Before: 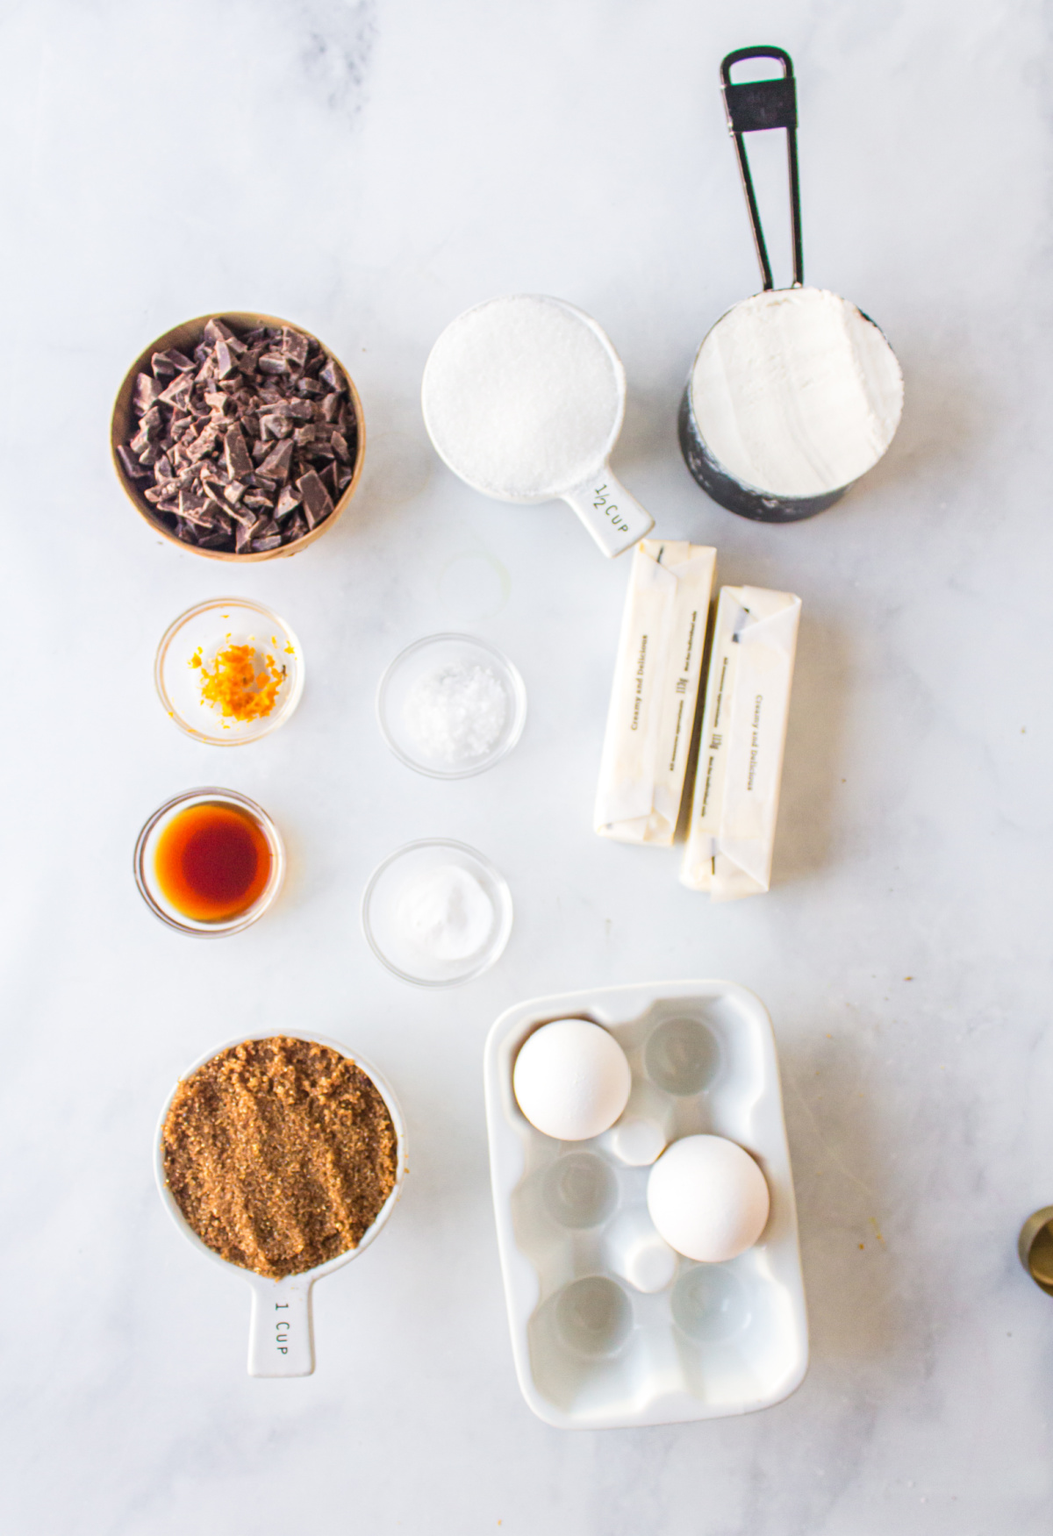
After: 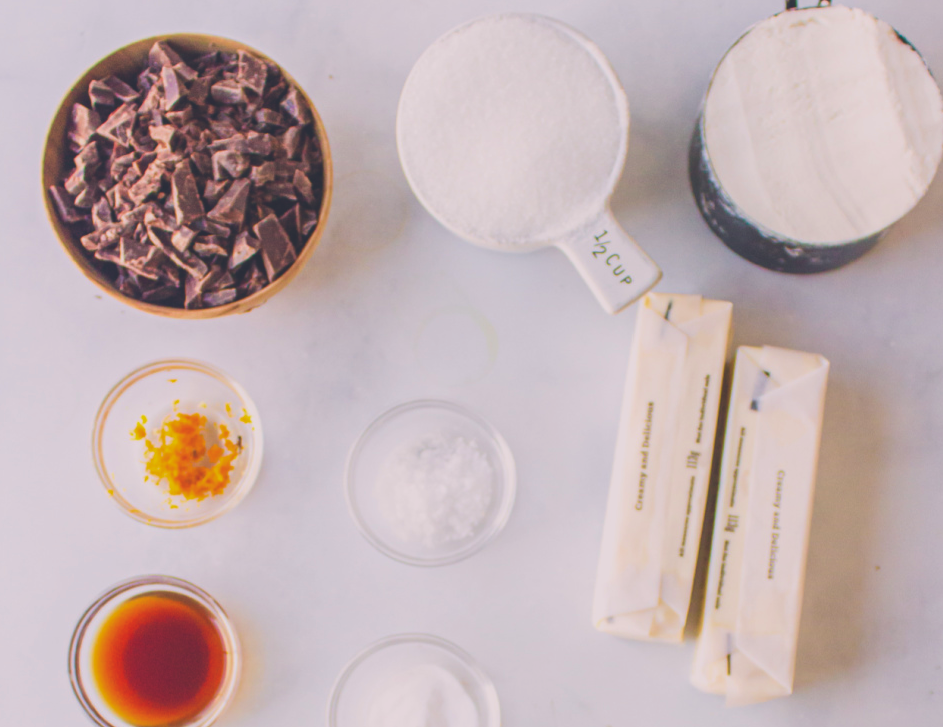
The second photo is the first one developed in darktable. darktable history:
exposure: black level correction -0.036, exposure -0.497 EV, compensate highlight preservation false
color correction: highlights a* 3.12, highlights b* -1.55, shadows a* -0.101, shadows b* 2.52, saturation 0.98
velvia: on, module defaults
crop: left 7.036%, top 18.398%, right 14.379%, bottom 40.043%
color balance rgb: shadows lift › hue 87.51°, highlights gain › chroma 0.68%, highlights gain › hue 55.1°, global offset › chroma 0.13%, global offset › hue 253.66°, linear chroma grading › global chroma 0.5%, perceptual saturation grading › global saturation 16.38%
white balance: emerald 1
